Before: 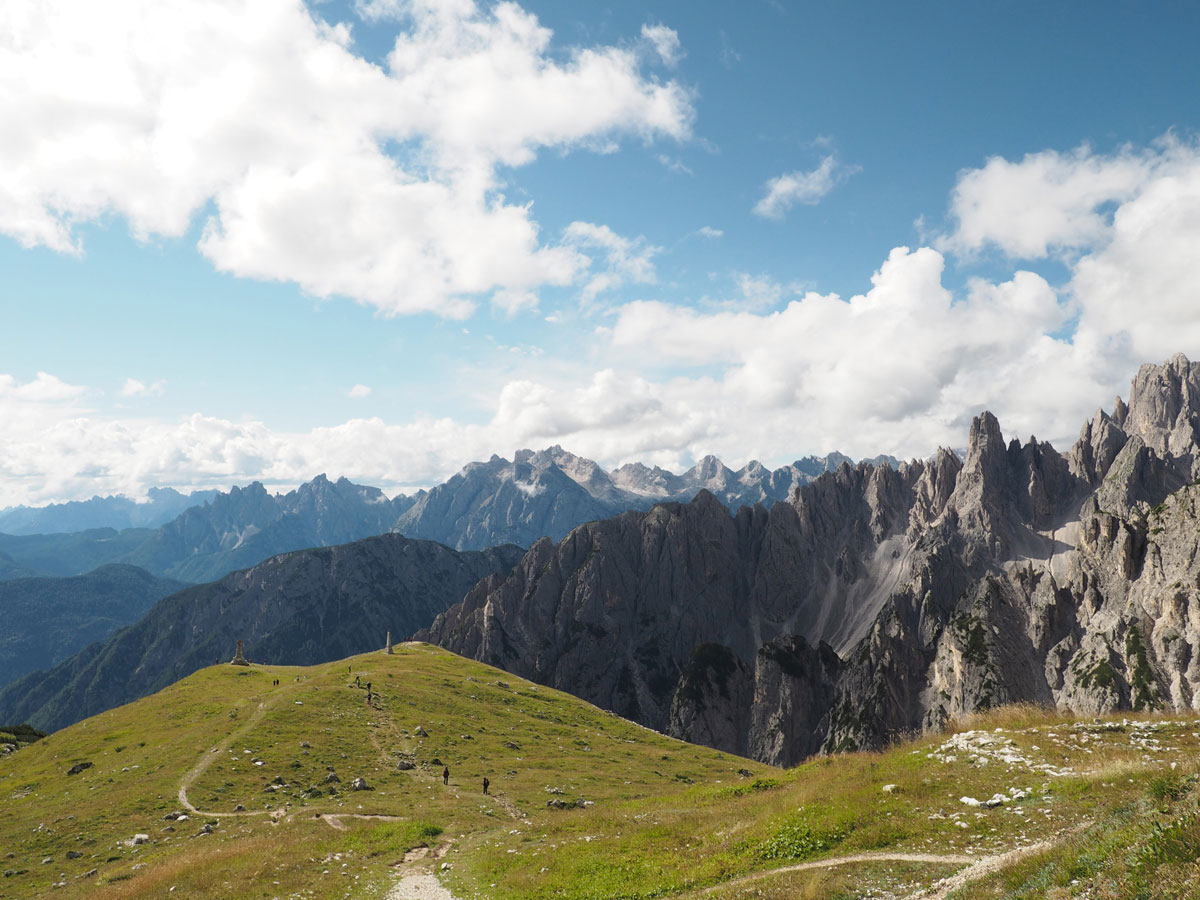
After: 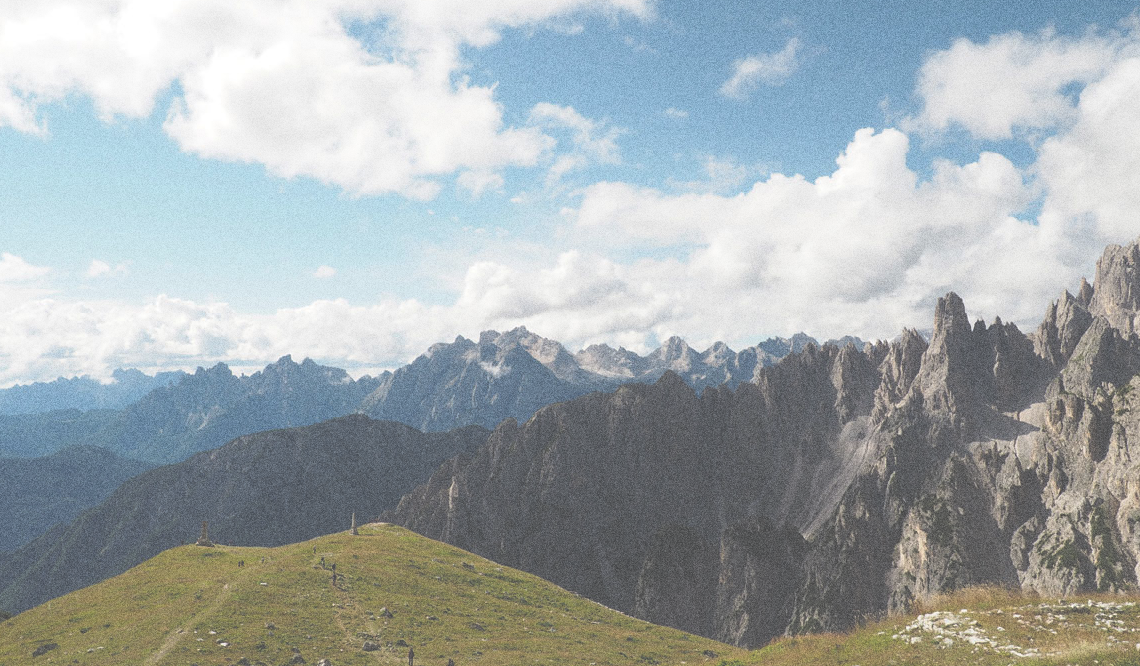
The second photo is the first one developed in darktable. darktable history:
crop and rotate: left 2.991%, top 13.302%, right 1.981%, bottom 12.636%
grain: coarseness 0.09 ISO, strength 40%
exposure: black level correction -0.087, compensate highlight preservation false
